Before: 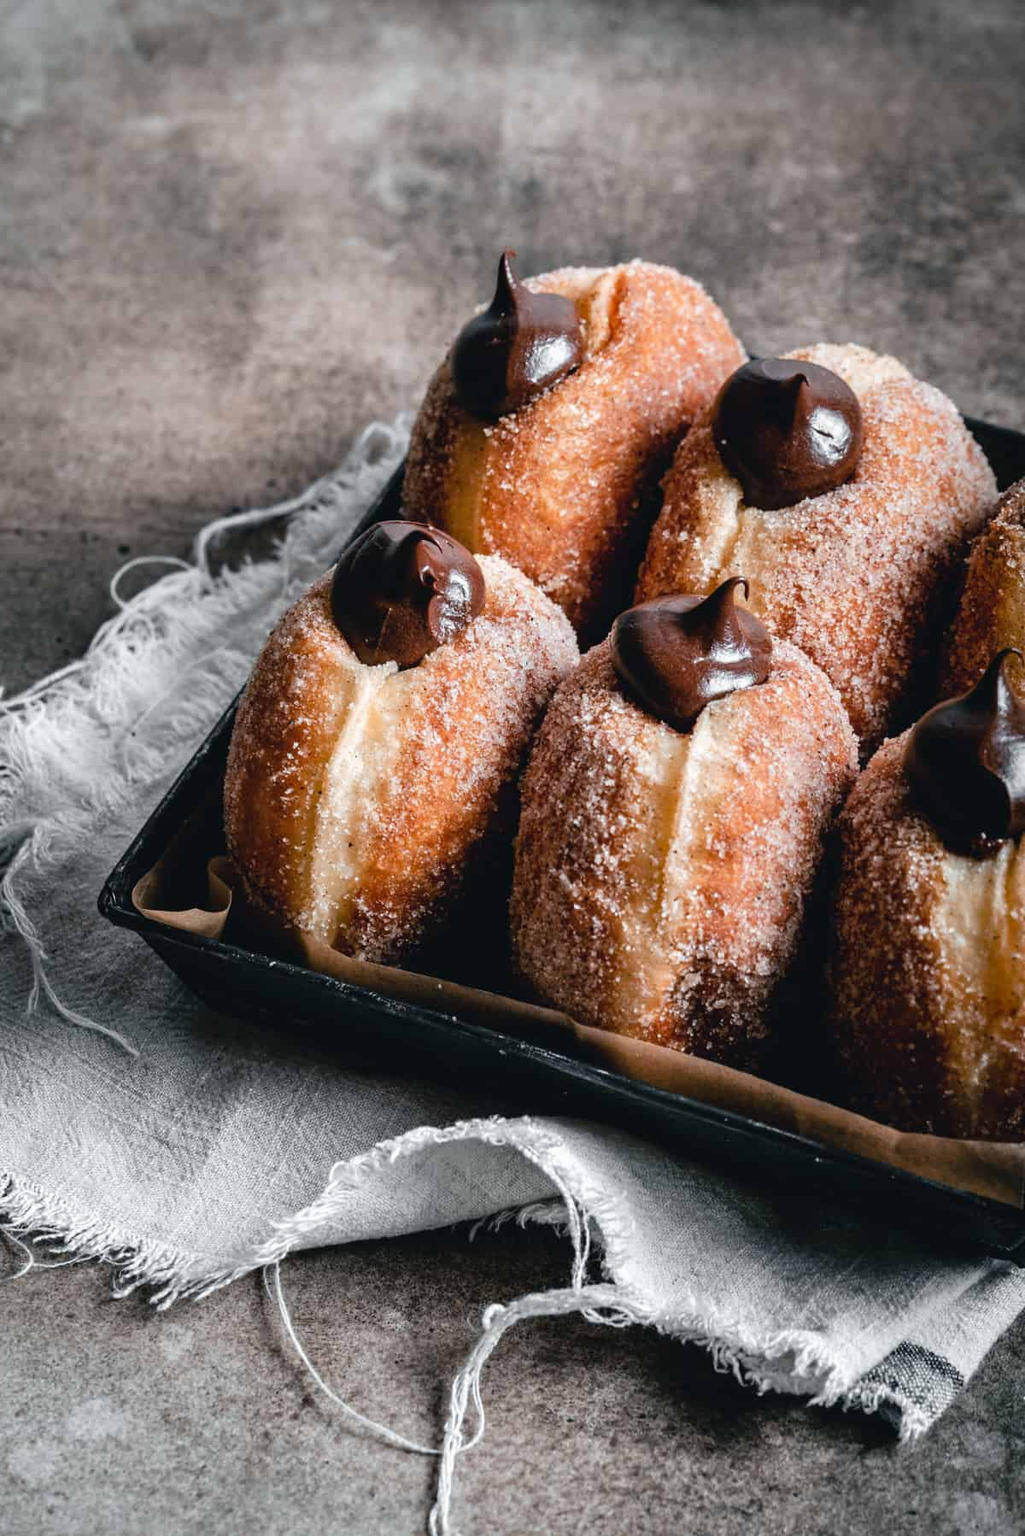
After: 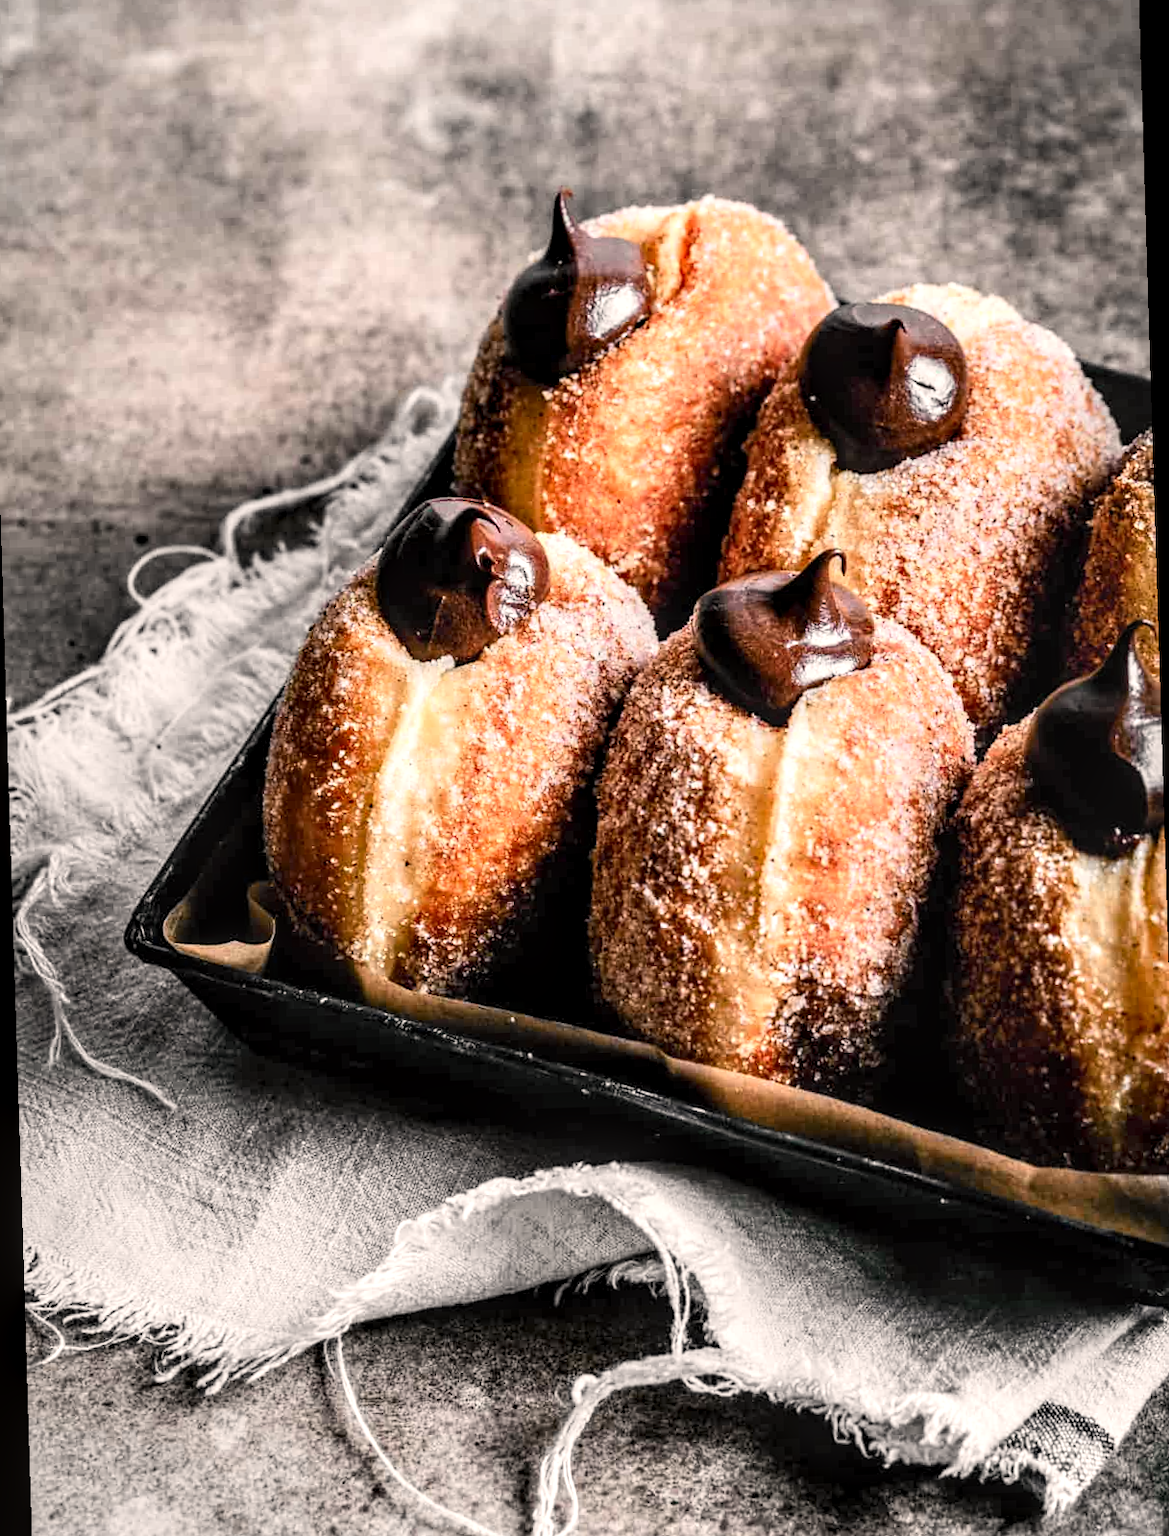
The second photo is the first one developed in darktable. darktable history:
crop: left 1.507%, top 6.147%, right 1.379%, bottom 6.637%
rotate and perspective: rotation -1.77°, lens shift (horizontal) 0.004, automatic cropping off
color correction: highlights a* 3.84, highlights b* 5.07
tone curve: curves: ch0 [(0, 0) (0.055, 0.057) (0.258, 0.307) (0.434, 0.543) (0.517, 0.657) (0.745, 0.874) (1, 1)]; ch1 [(0, 0) (0.346, 0.307) (0.418, 0.383) (0.46, 0.439) (0.482, 0.493) (0.502, 0.503) (0.517, 0.514) (0.55, 0.561) (0.588, 0.603) (0.646, 0.688) (1, 1)]; ch2 [(0, 0) (0.346, 0.34) (0.431, 0.45) (0.485, 0.499) (0.5, 0.503) (0.527, 0.525) (0.545, 0.562) (0.679, 0.706) (1, 1)], color space Lab, independent channels, preserve colors none
local contrast: detail 150%
